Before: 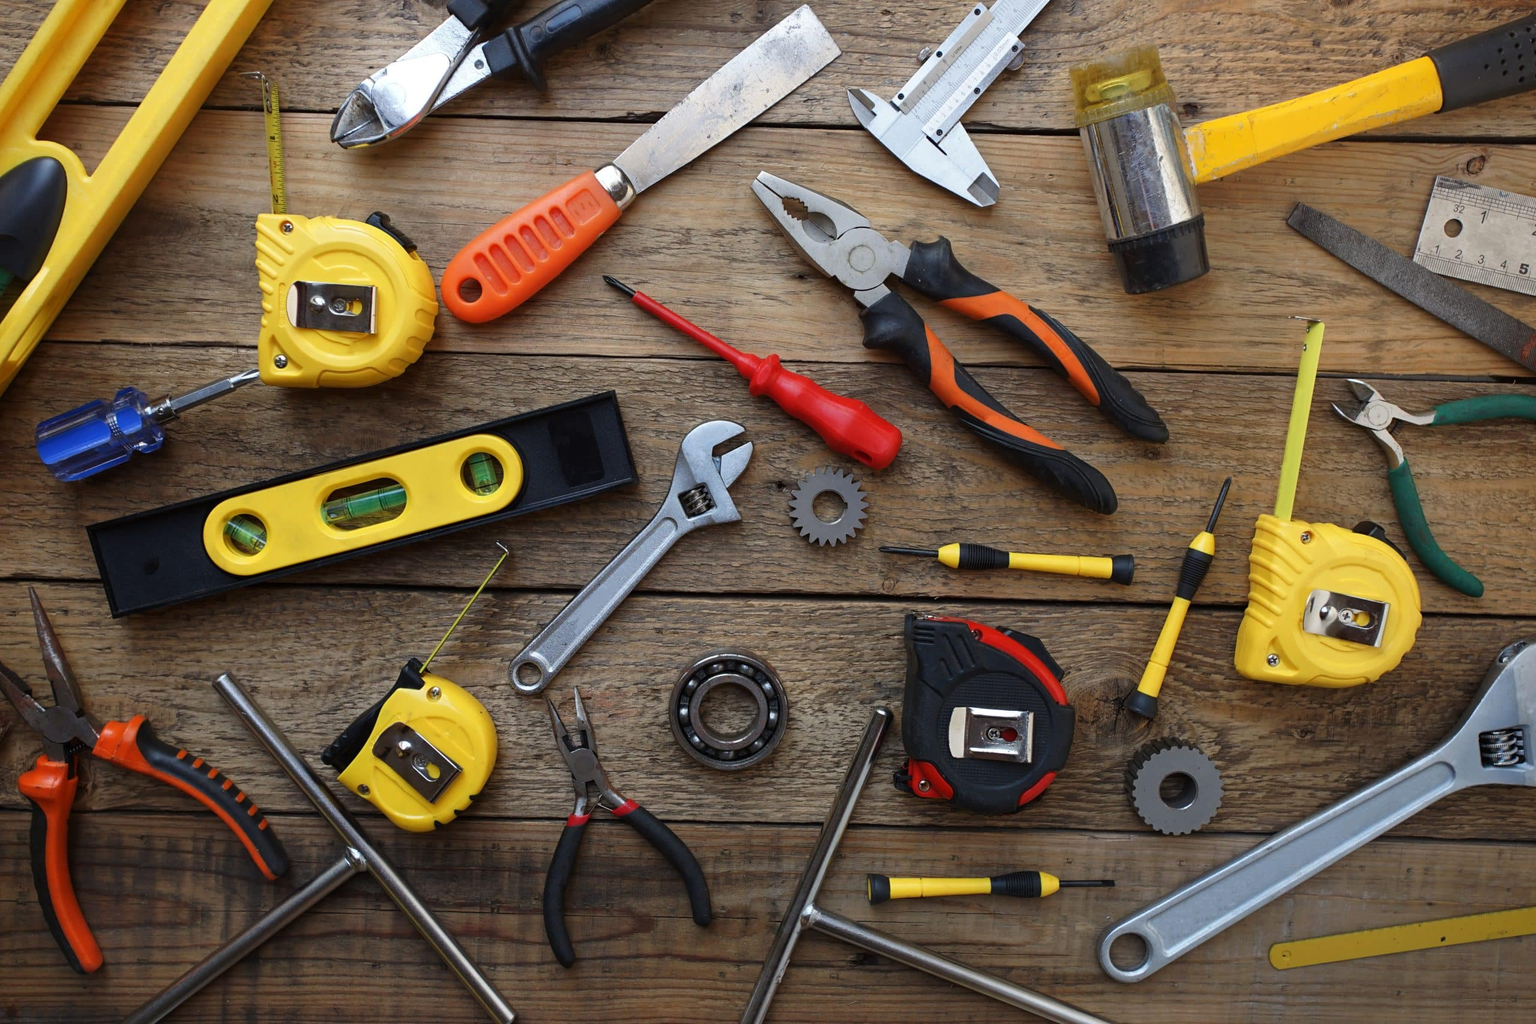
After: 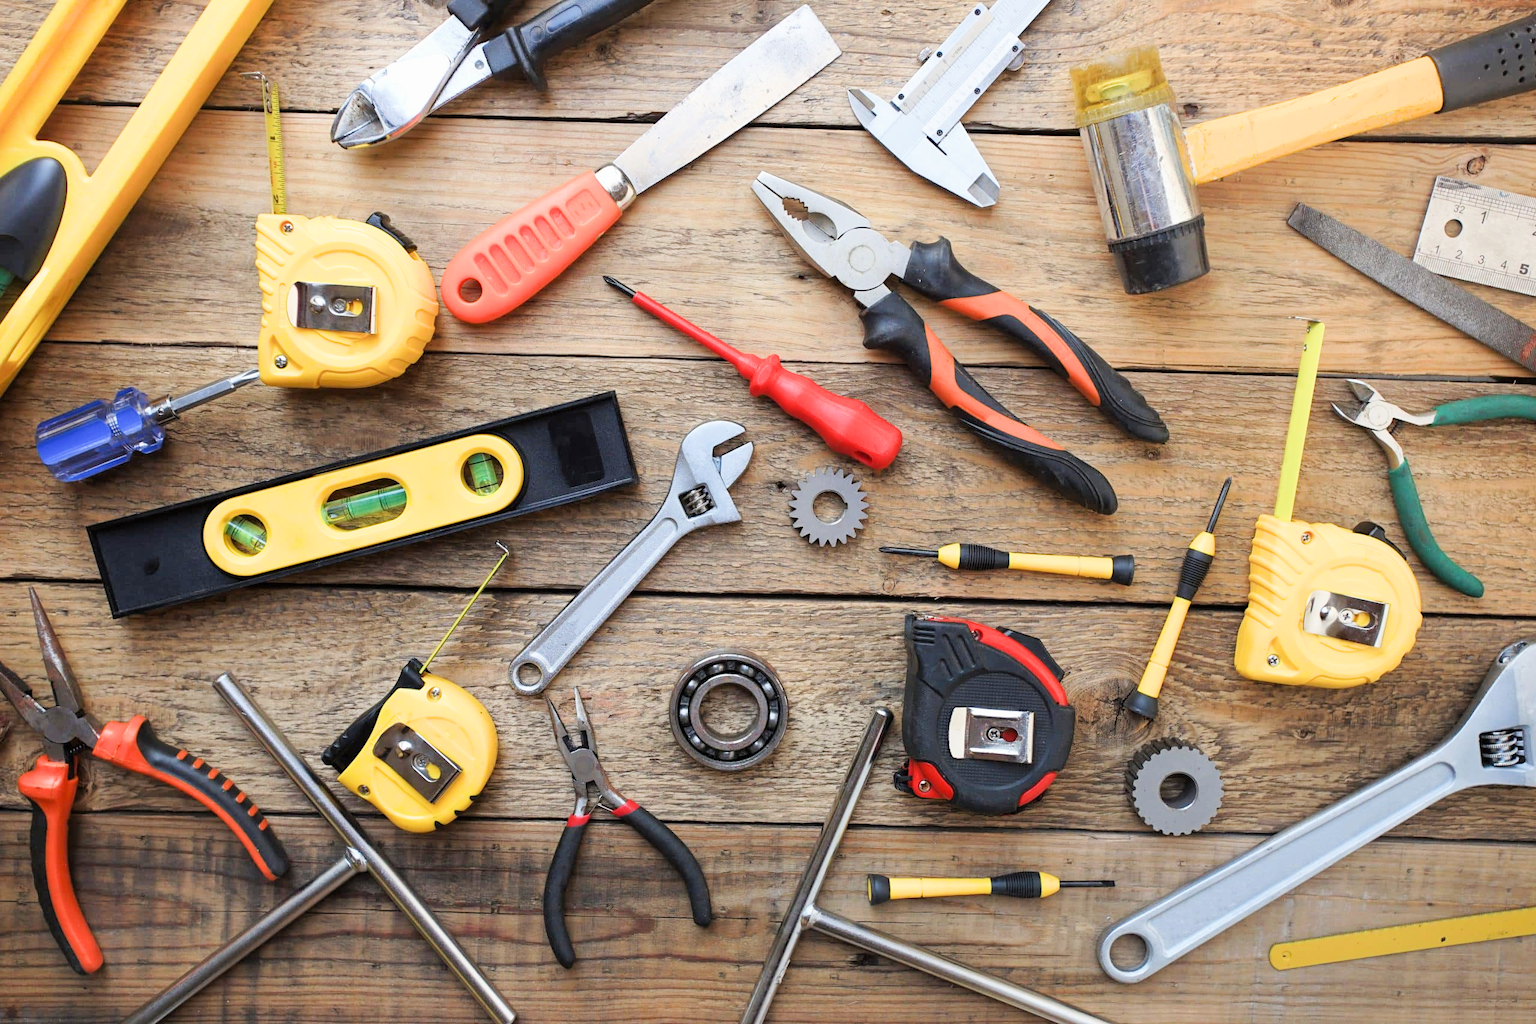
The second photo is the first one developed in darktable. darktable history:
exposure: black level correction 0, exposure 1.738 EV, compensate exposure bias true, compensate highlight preservation false
filmic rgb: black relative exposure -7.65 EV, white relative exposure 4.56 EV, hardness 3.61
